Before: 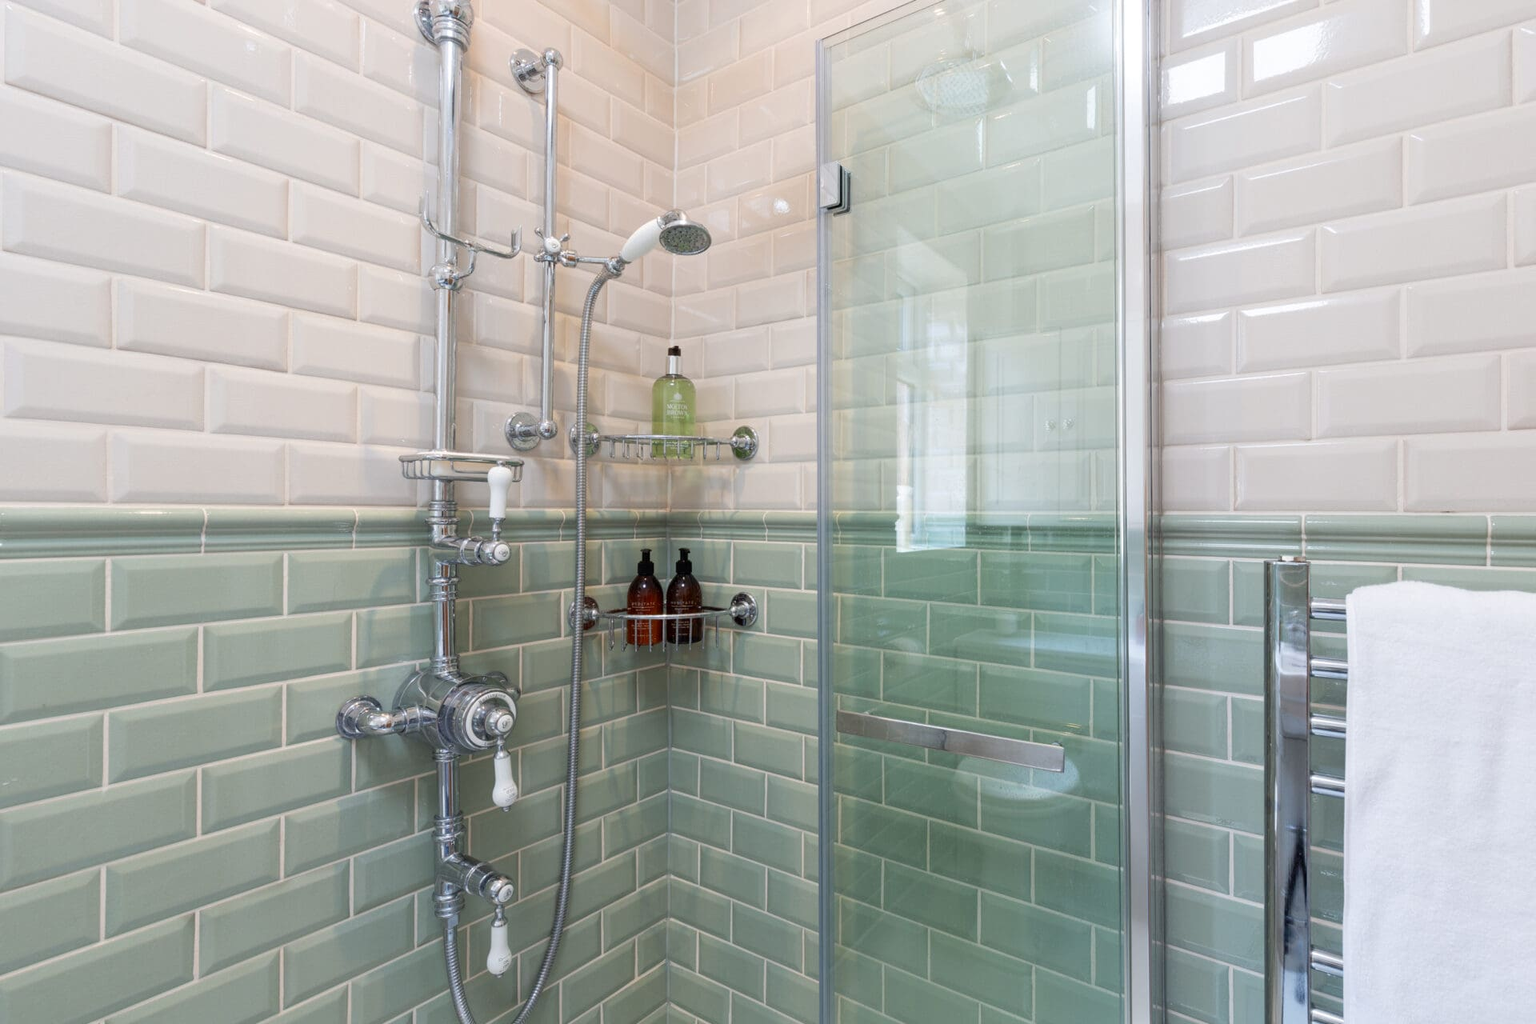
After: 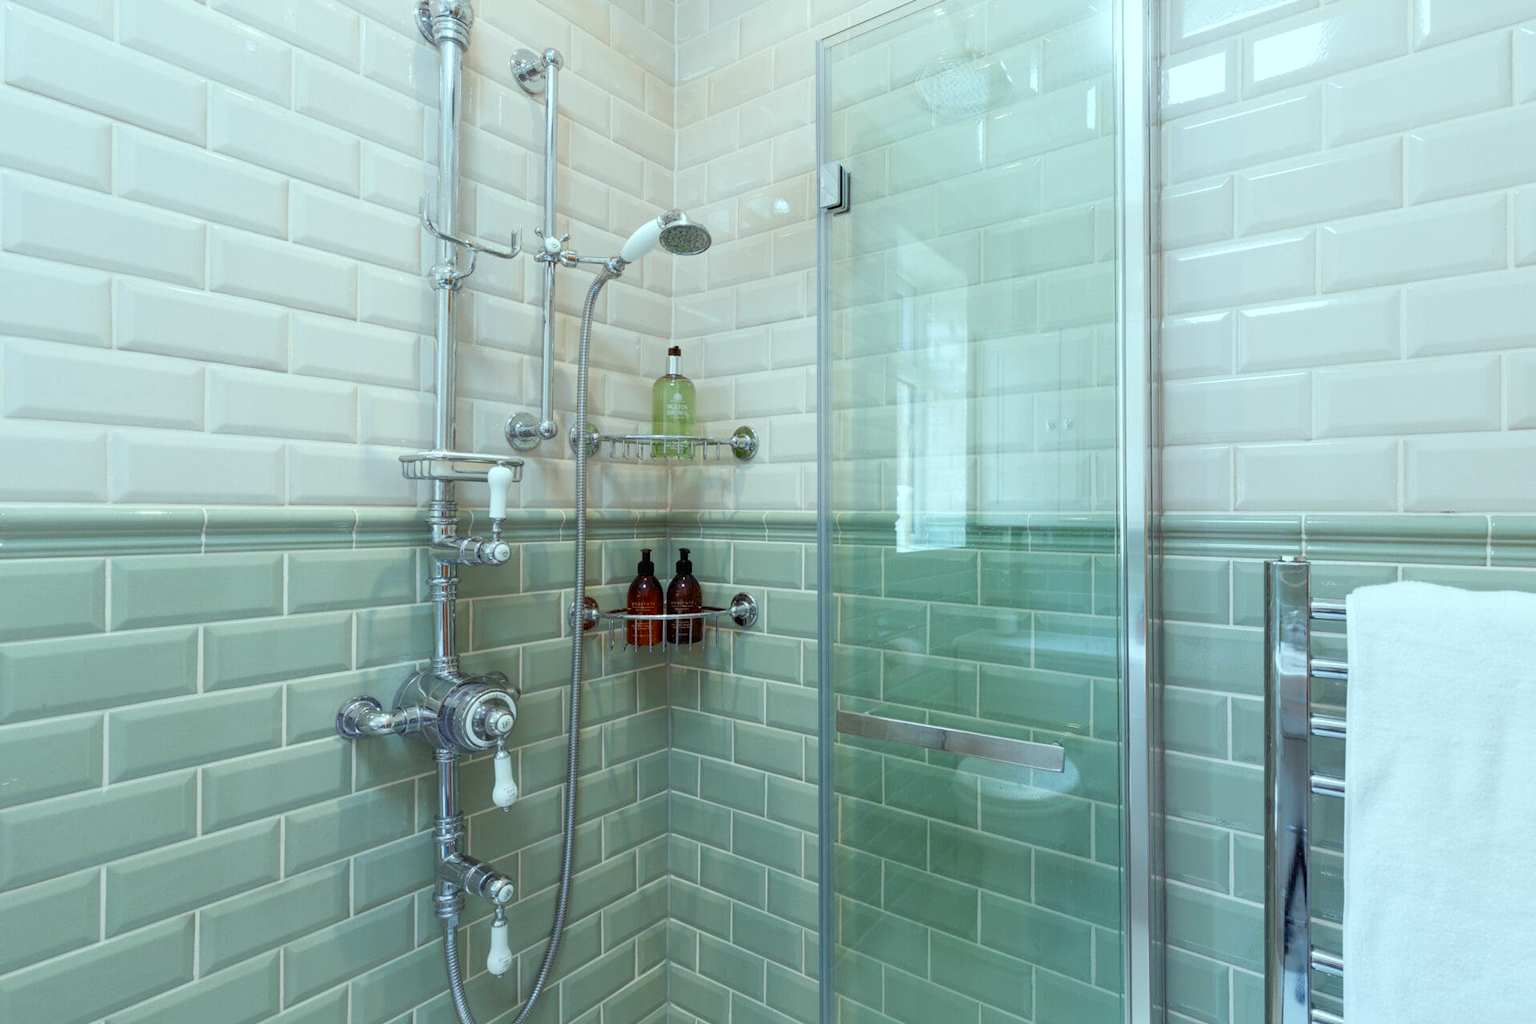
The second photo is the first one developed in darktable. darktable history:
color balance rgb: highlights gain › chroma 4.041%, highlights gain › hue 200.76°, perceptual saturation grading › global saturation 25.519%, perceptual saturation grading › highlights -50.152%, perceptual saturation grading › shadows 30.905%
